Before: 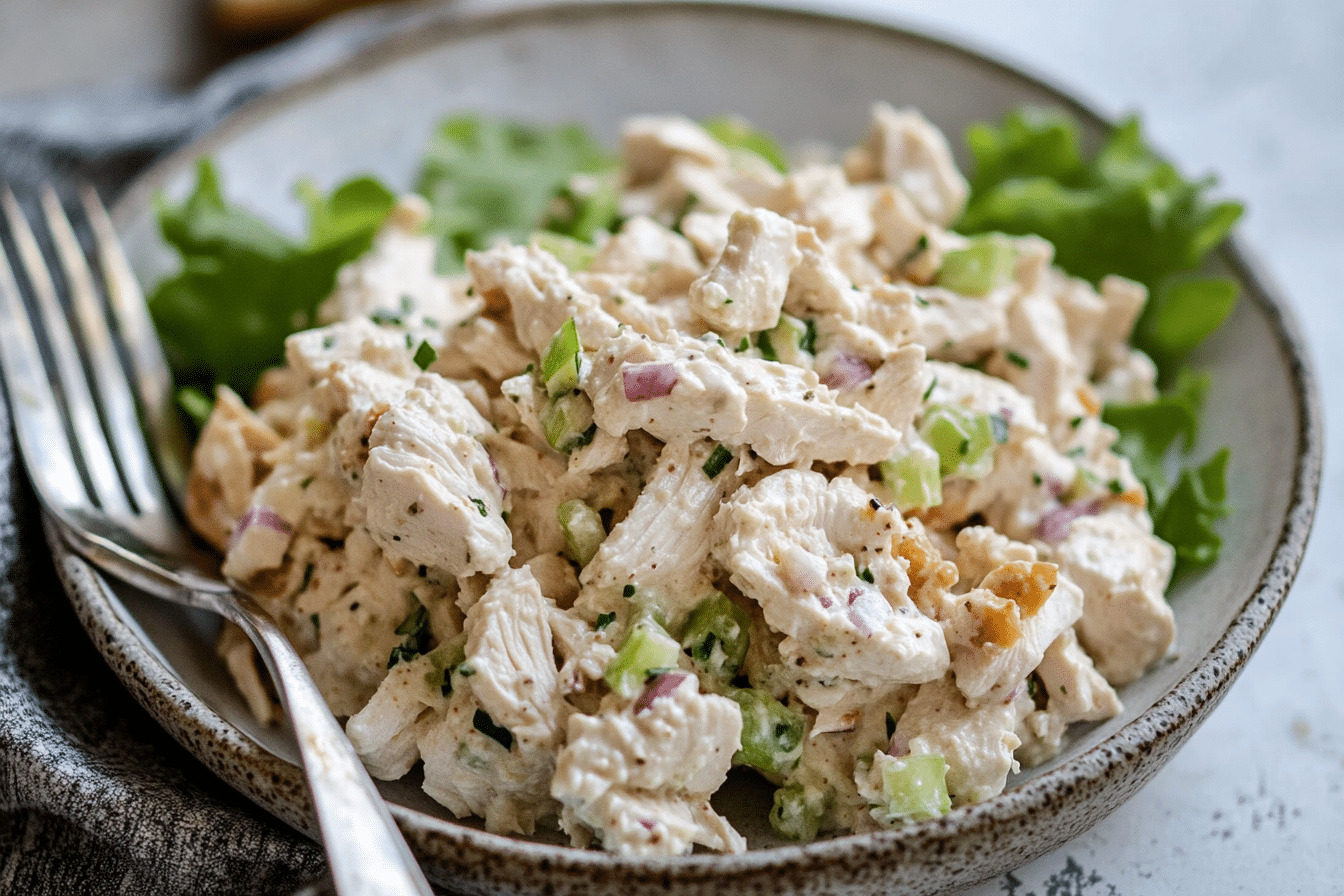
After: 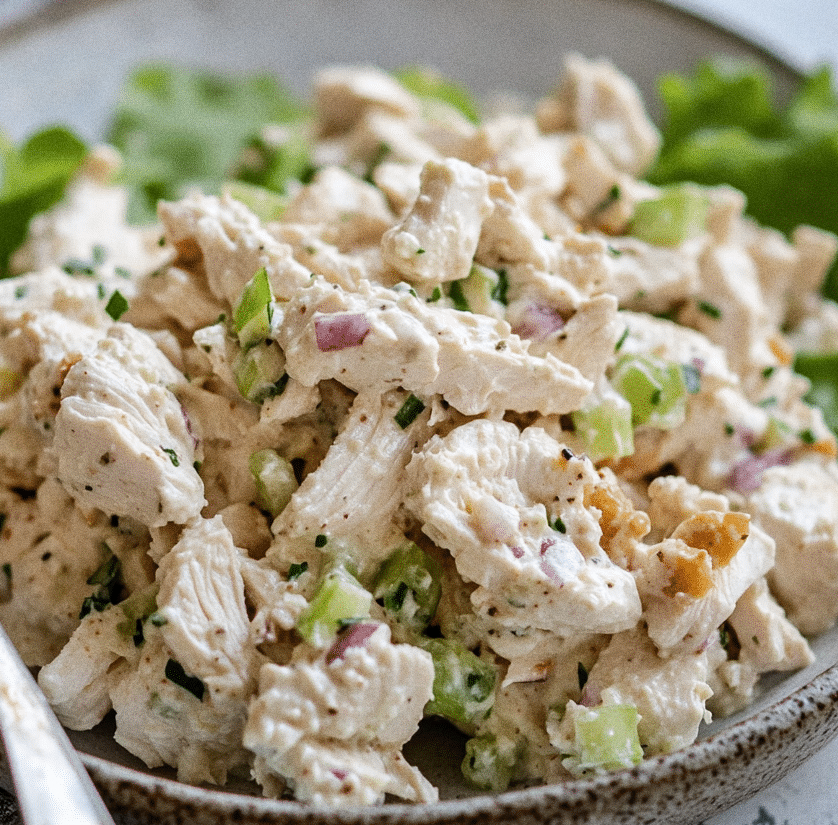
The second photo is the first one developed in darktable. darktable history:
grain: coarseness 0.47 ISO
crop and rotate: left 22.918%, top 5.629%, right 14.711%, bottom 2.247%
